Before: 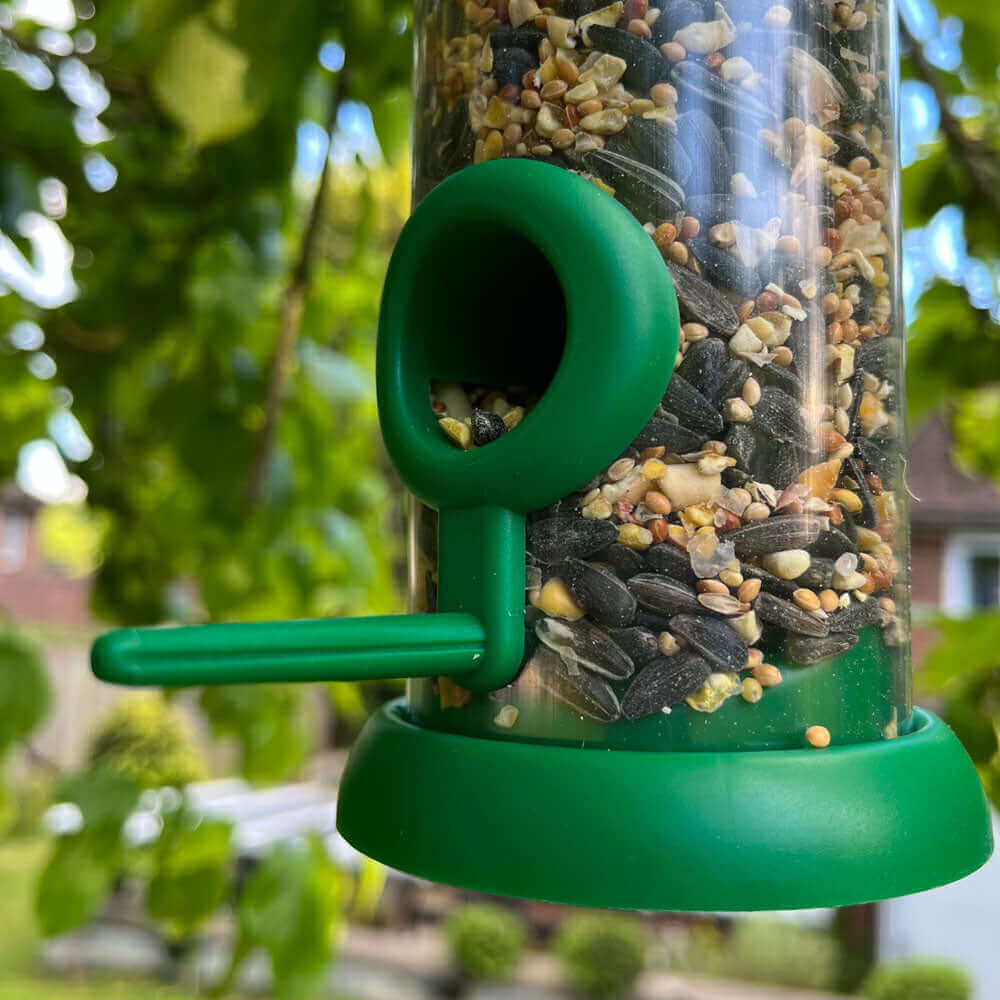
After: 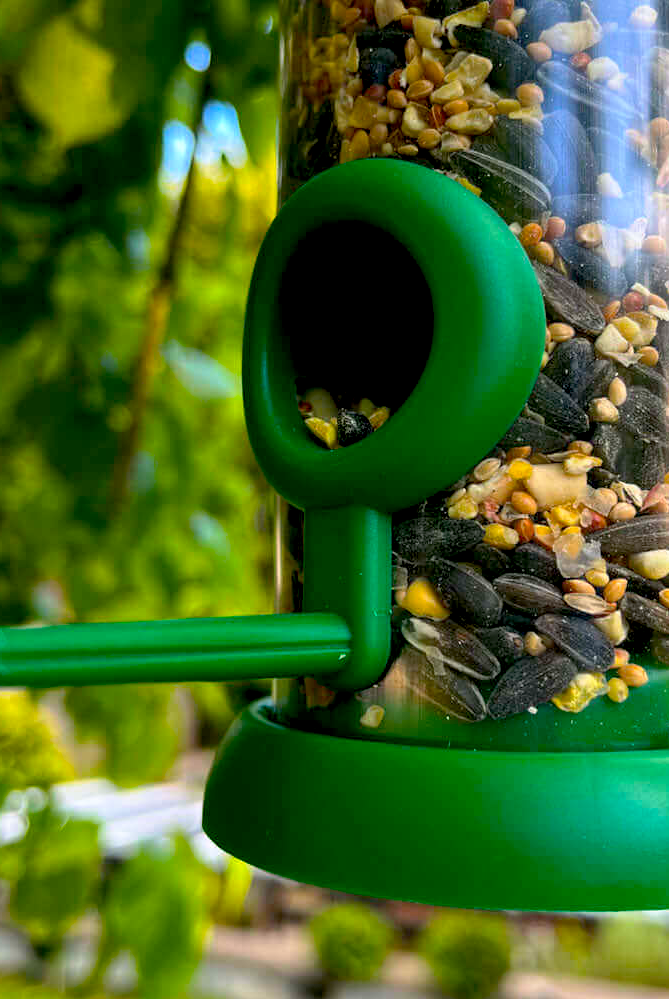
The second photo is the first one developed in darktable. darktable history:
crop and rotate: left 13.483%, right 19.611%
base curve: curves: ch0 [(0.017, 0) (0.425, 0.441) (0.844, 0.933) (1, 1)], preserve colors none
color balance rgb: global offset › luminance 0.224%, perceptual saturation grading › global saturation 30.57%, global vibrance 20%
